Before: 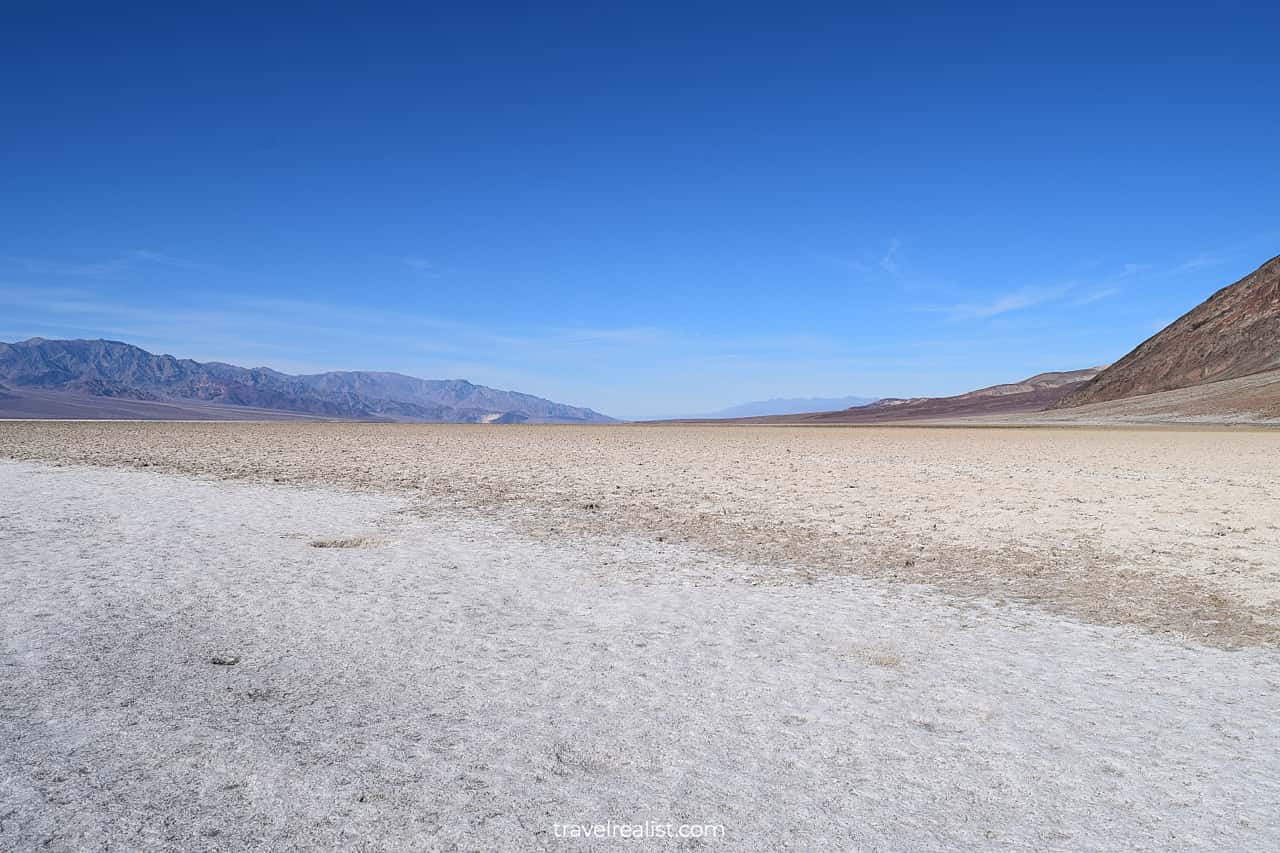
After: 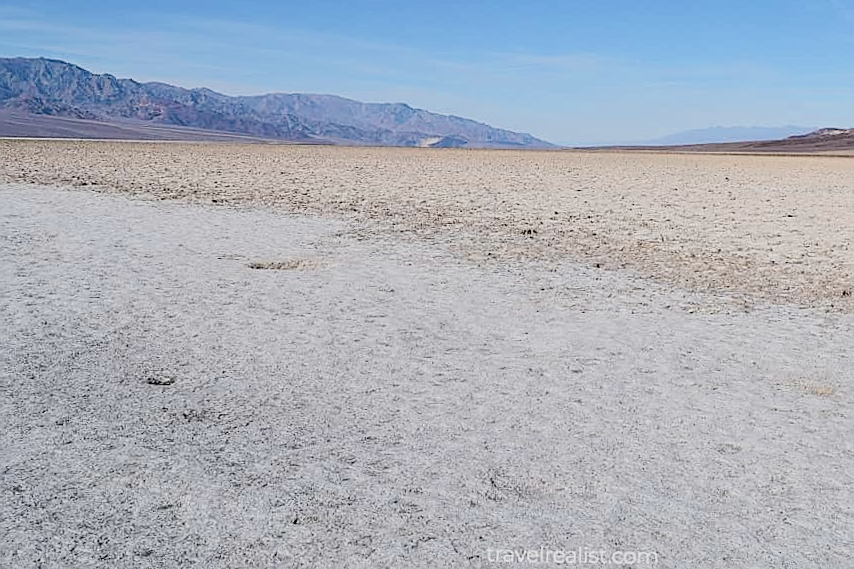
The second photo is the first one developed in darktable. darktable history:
sharpen: on, module defaults
color zones: curves: ch0 [(0.018, 0.548) (0.197, 0.654) (0.425, 0.447) (0.605, 0.658) (0.732, 0.579)]; ch1 [(0.105, 0.531) (0.224, 0.531) (0.386, 0.39) (0.618, 0.456) (0.732, 0.456) (0.956, 0.421)]; ch2 [(0.039, 0.583) (0.215, 0.465) (0.399, 0.544) (0.465, 0.548) (0.614, 0.447) (0.724, 0.43) (0.882, 0.623) (0.956, 0.632)]
exposure: exposure 0.128 EV, compensate highlight preservation false
filmic rgb: black relative exposure -7.65 EV, white relative exposure 4.56 EV, hardness 3.61
contrast equalizer: octaves 7, y [[0.6 ×6], [0.55 ×6], [0 ×6], [0 ×6], [0 ×6]], mix 0.3
crop and rotate: angle -0.82°, left 3.85%, top 31.828%, right 27.992%
